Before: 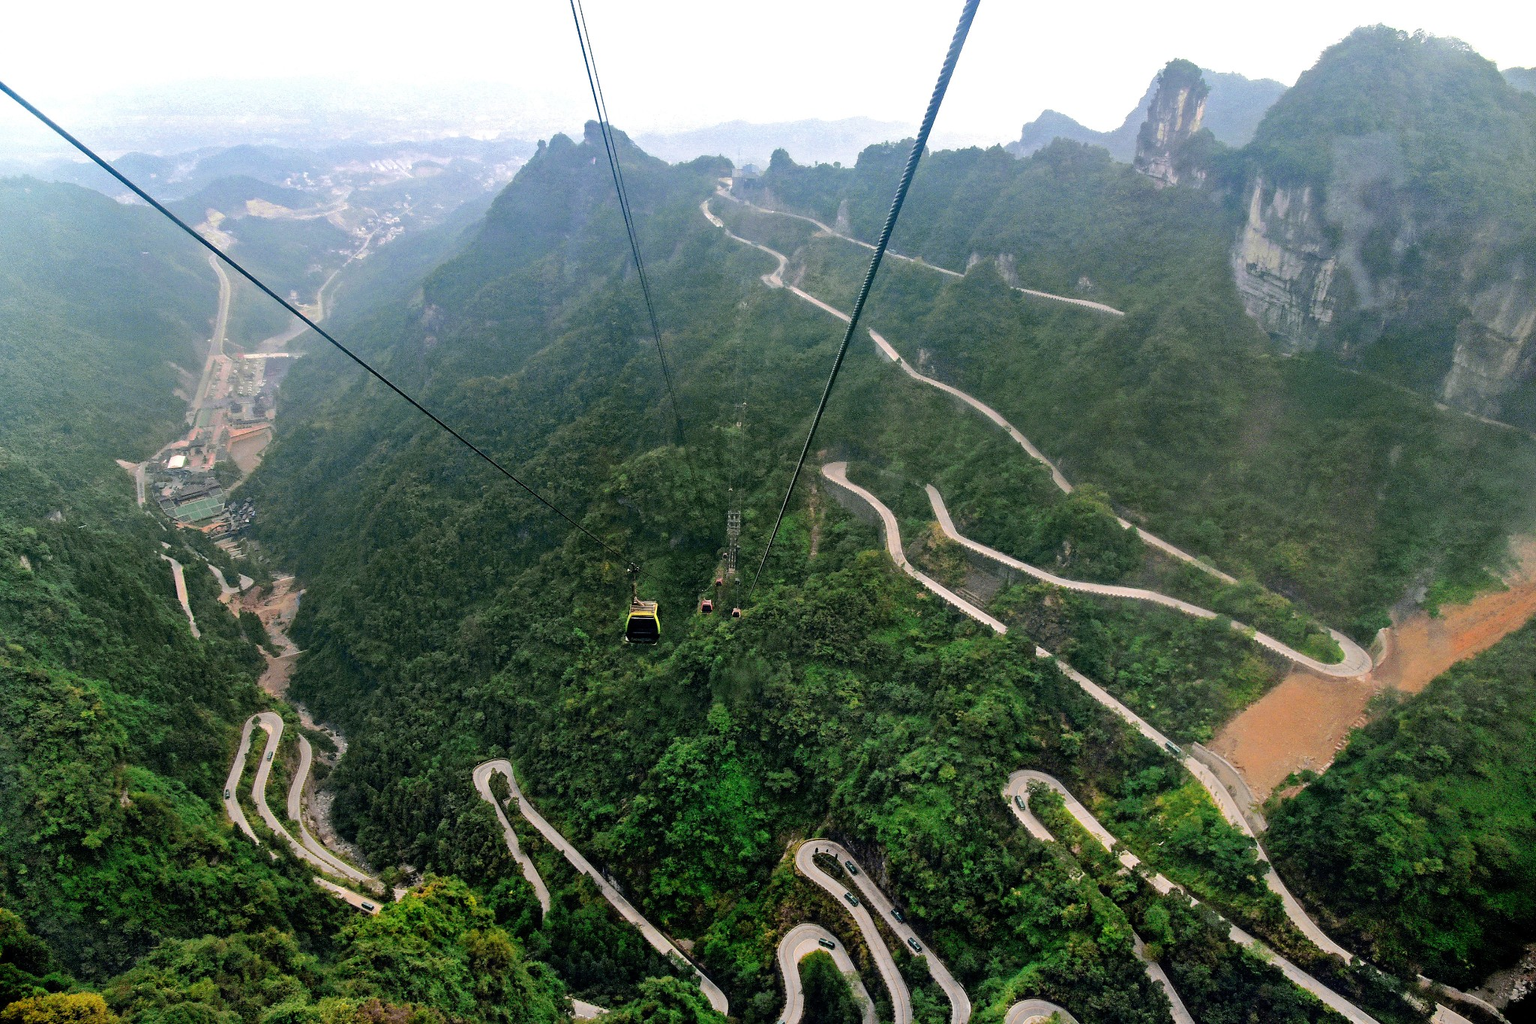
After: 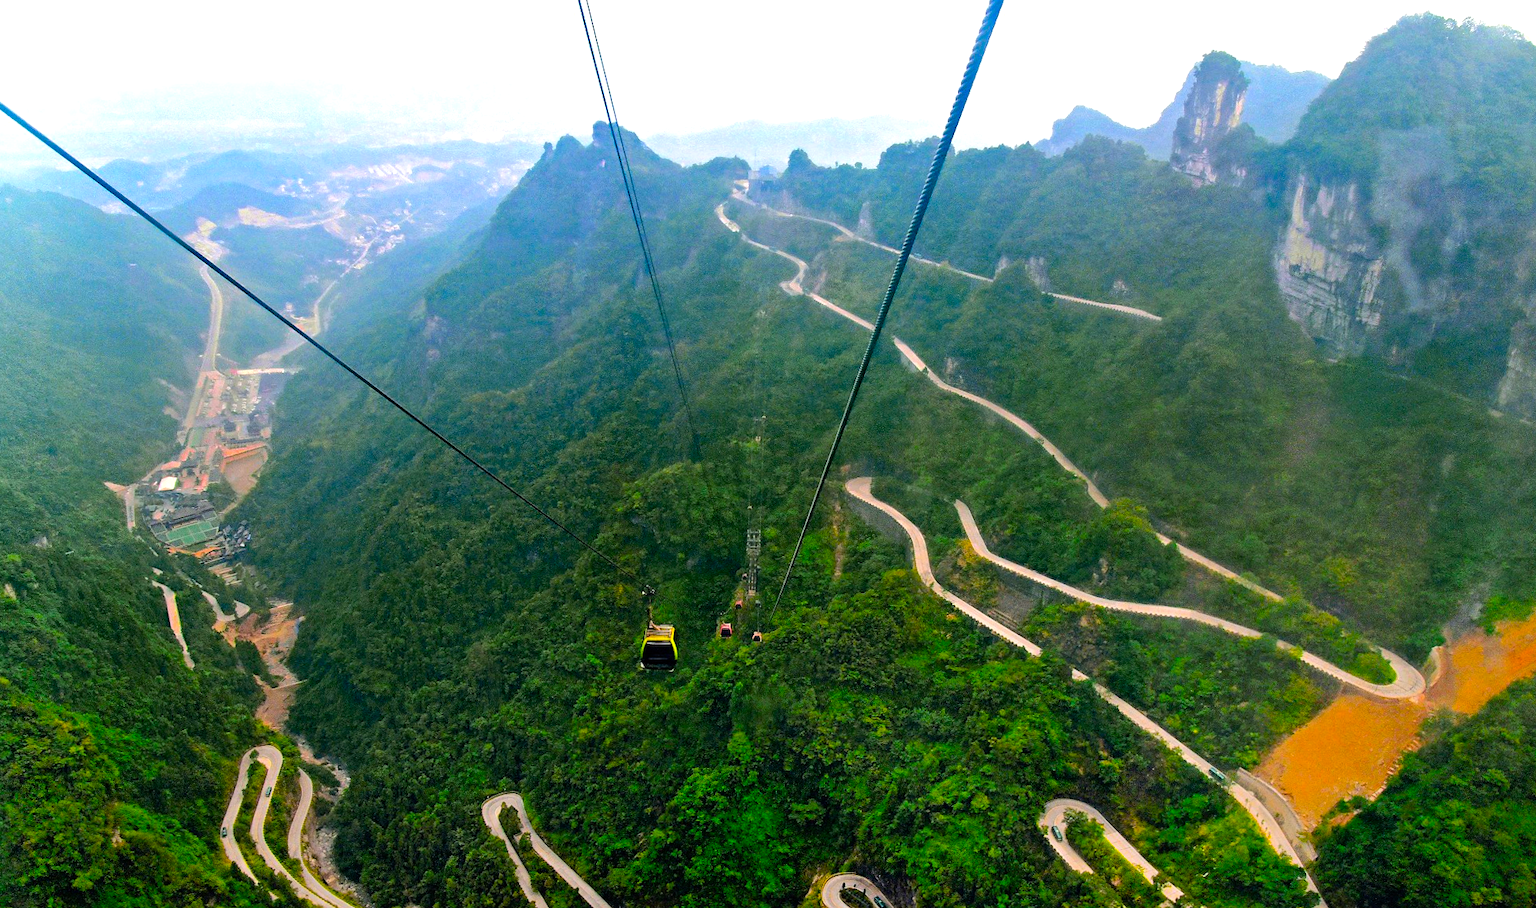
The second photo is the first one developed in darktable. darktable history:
tone equalizer: on, module defaults
color balance rgb: highlights gain › luminance 14.722%, linear chroma grading › global chroma 24.557%, perceptual saturation grading › global saturation 76.315%, perceptual saturation grading › shadows -29.756%
crop and rotate: angle 0.536°, left 0.42%, right 2.987%, bottom 14.308%
